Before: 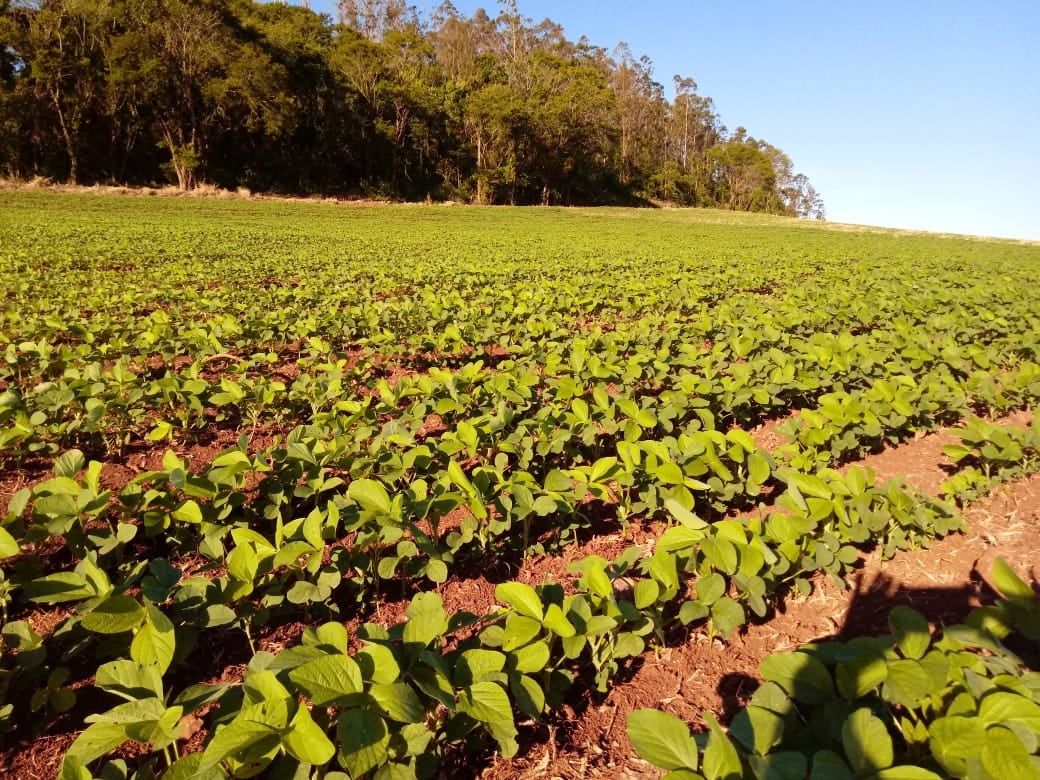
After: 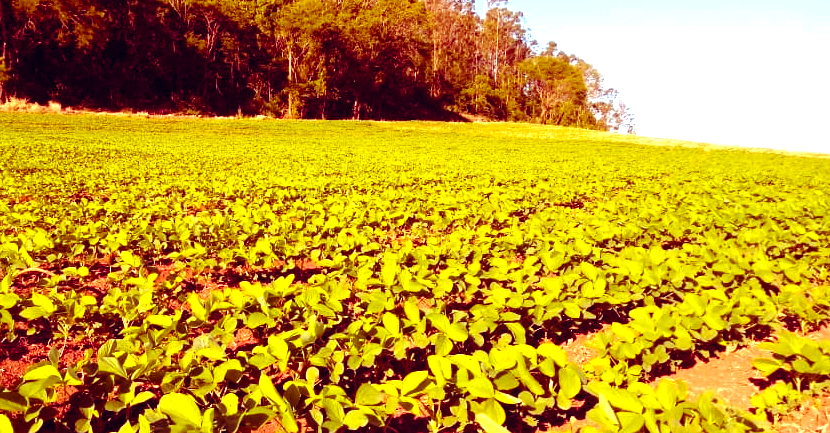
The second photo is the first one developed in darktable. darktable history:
color balance rgb: shadows lift › luminance -18.721%, shadows lift › chroma 35.194%, global offset › chroma 0.097%, global offset › hue 251.37°, linear chroma grading › global chroma 15.155%, perceptual saturation grading › global saturation 0.988%, perceptual brilliance grading › global brilliance 18.474%, global vibrance 20%
exposure: exposure 0.171 EV, compensate highlight preservation false
crop: left 18.254%, top 11.066%, right 1.892%, bottom 33.373%
